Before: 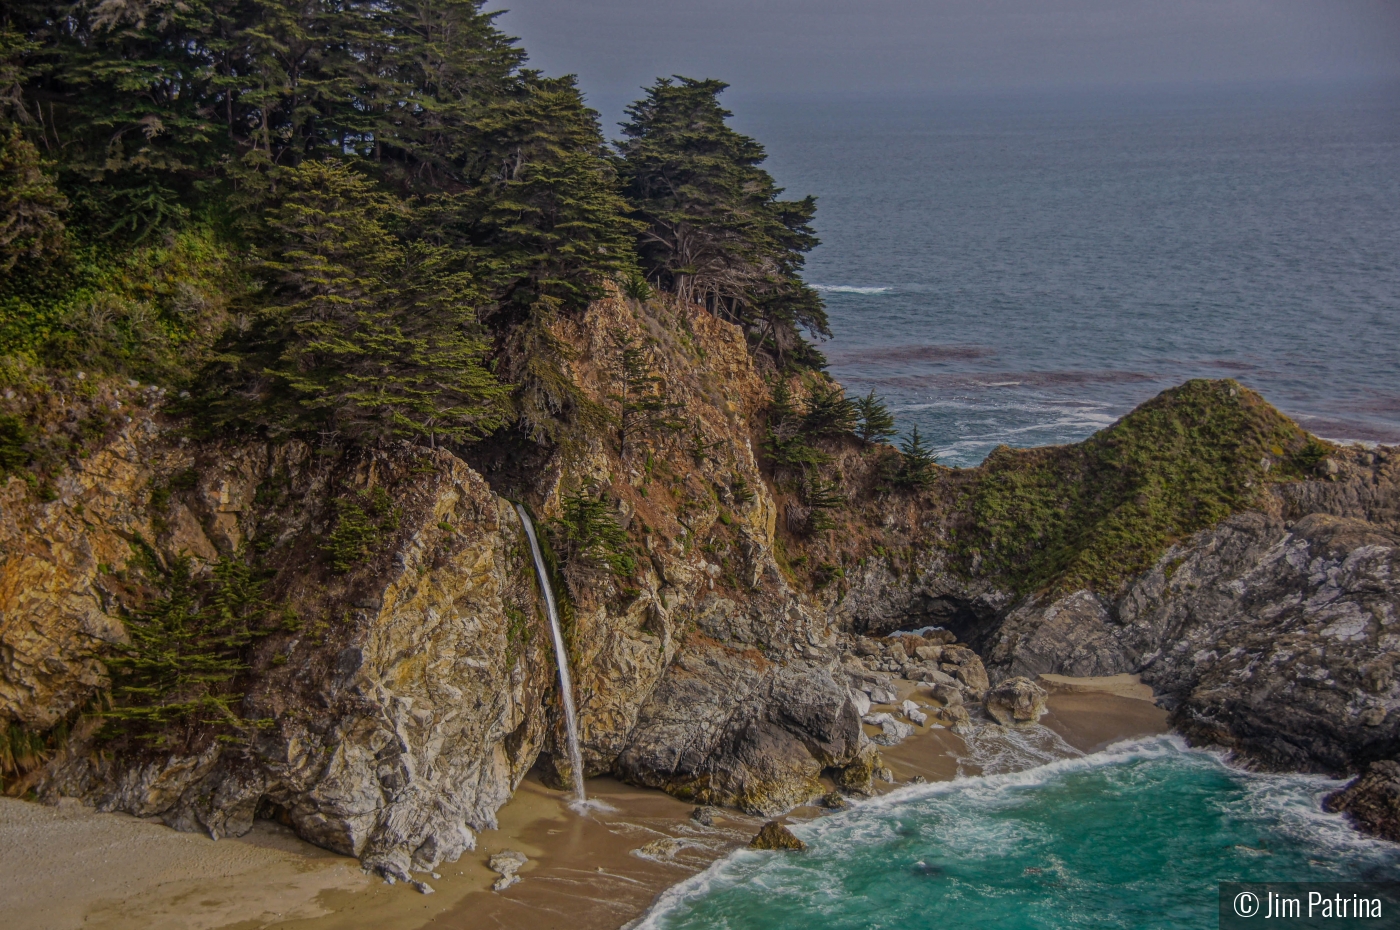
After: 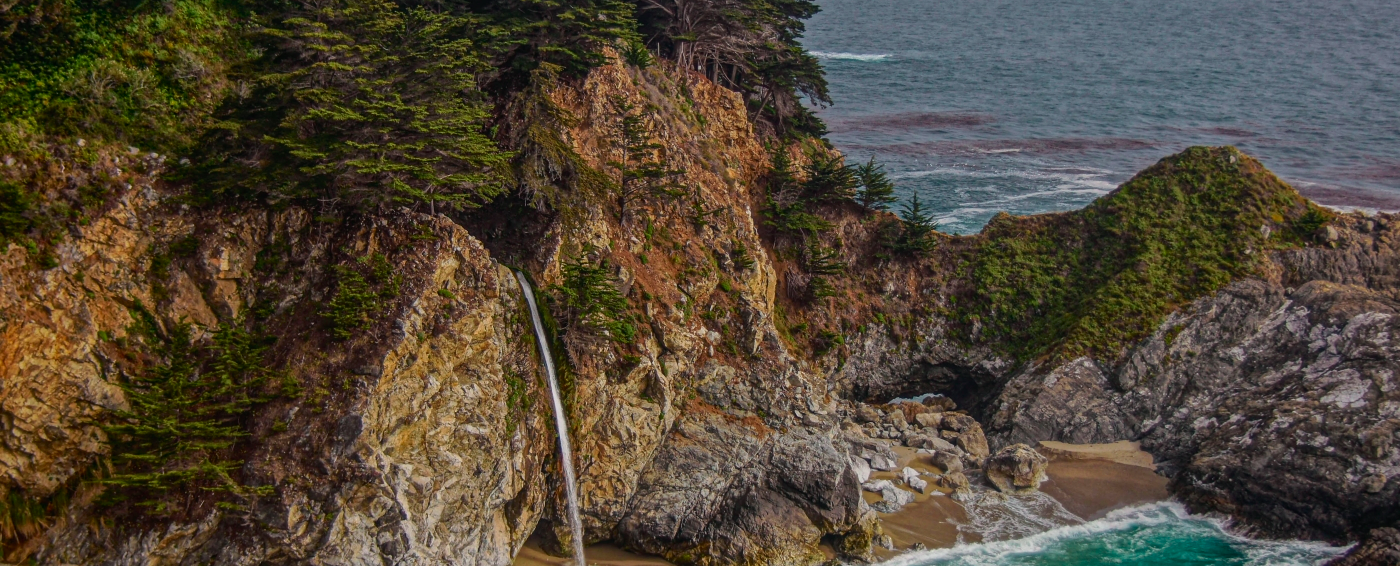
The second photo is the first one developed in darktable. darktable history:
exposure: compensate exposure bias true, compensate highlight preservation false
crop and rotate: top 25.071%, bottom 14.029%
tone curve: curves: ch0 [(0, 0.01) (0.037, 0.032) (0.131, 0.108) (0.275, 0.258) (0.483, 0.512) (0.61, 0.661) (0.696, 0.76) (0.792, 0.867) (0.911, 0.955) (0.997, 0.995)]; ch1 [(0, 0) (0.308, 0.268) (0.425, 0.383) (0.503, 0.502) (0.529, 0.543) (0.706, 0.754) (0.869, 0.907) (1, 1)]; ch2 [(0, 0) (0.228, 0.196) (0.336, 0.315) (0.399, 0.403) (0.485, 0.487) (0.502, 0.502) (0.525, 0.523) (0.545, 0.552) (0.587, 0.61) (0.636, 0.654) (0.711, 0.729) (0.855, 0.87) (0.998, 0.977)], color space Lab, independent channels, preserve colors none
